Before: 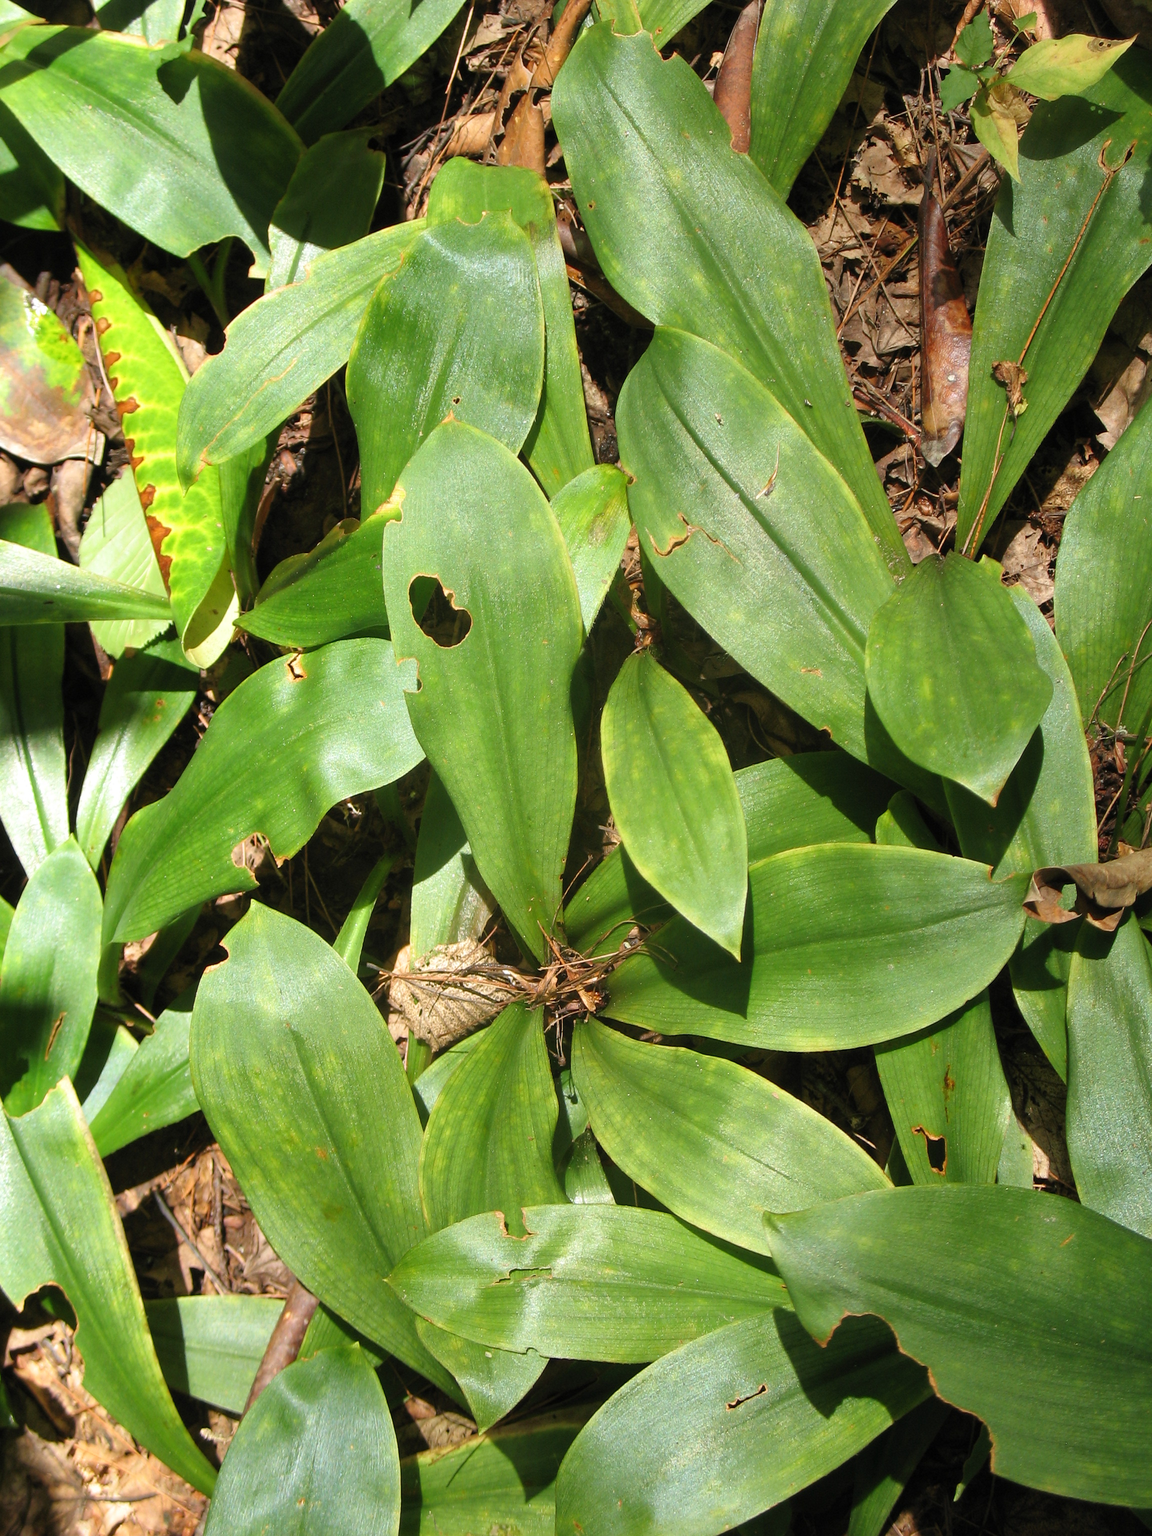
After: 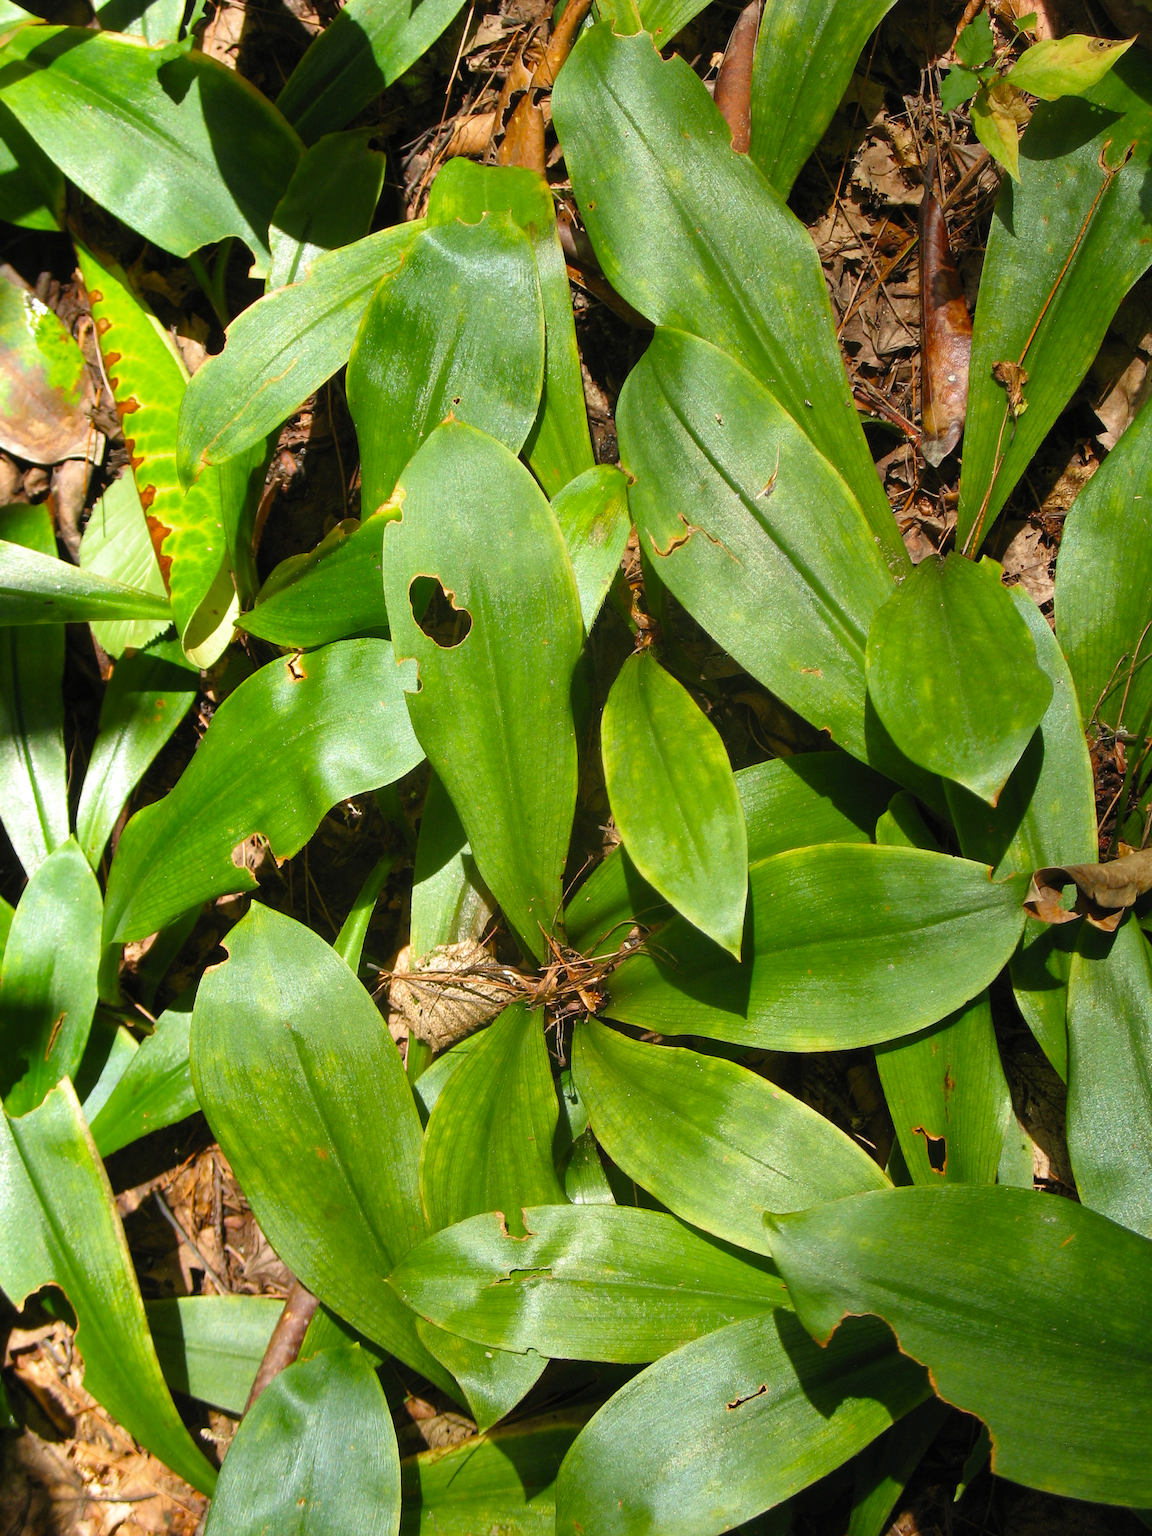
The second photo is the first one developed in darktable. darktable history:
color balance rgb: perceptual saturation grading › global saturation 9.546%, global vibrance 16.463%, saturation formula JzAzBz (2021)
